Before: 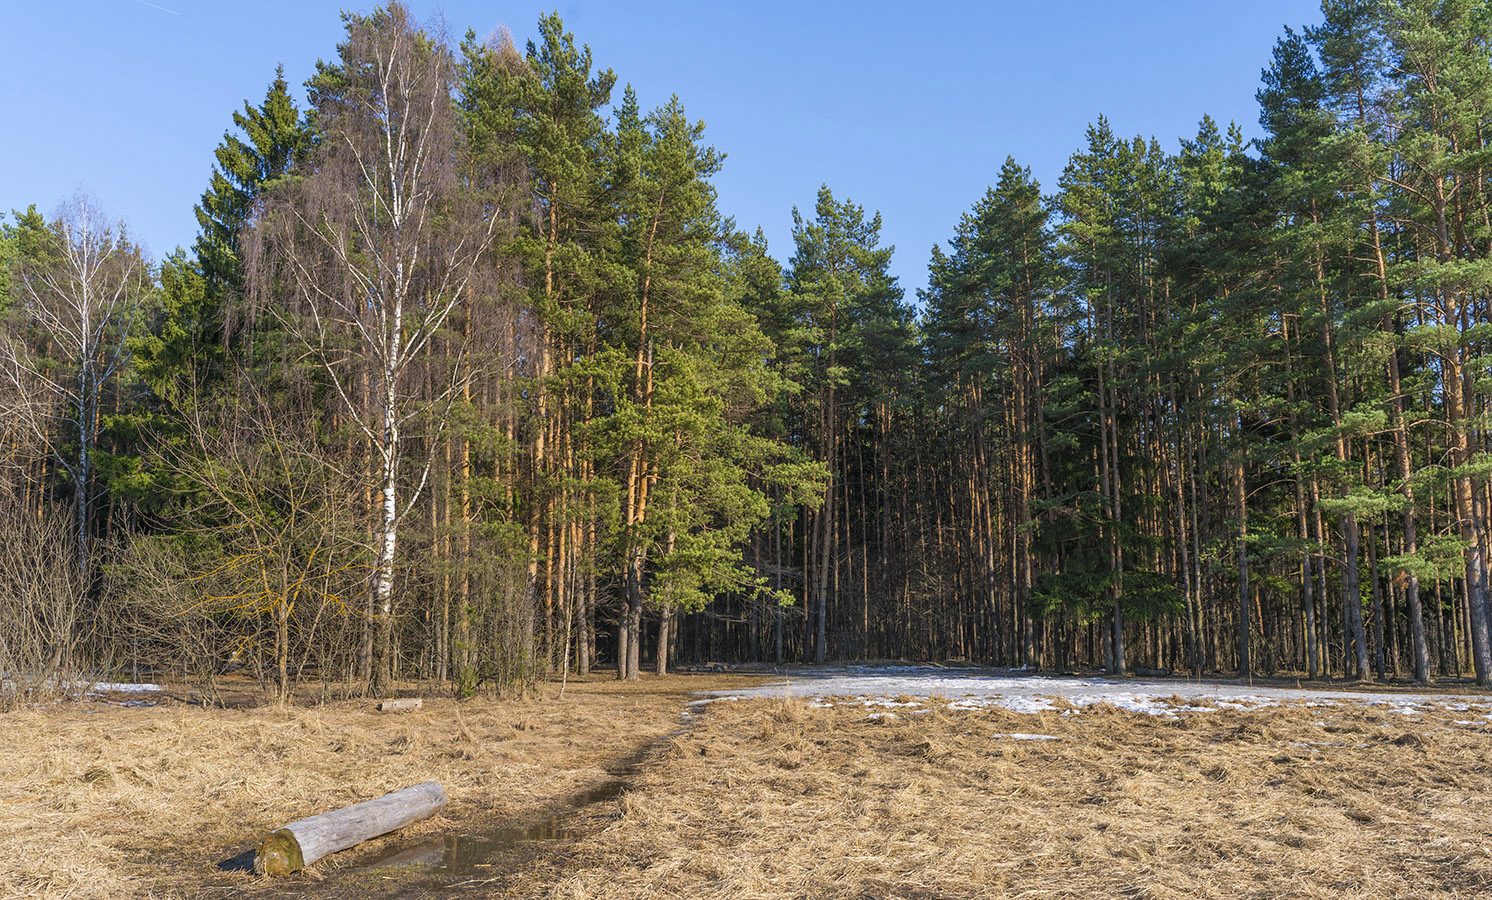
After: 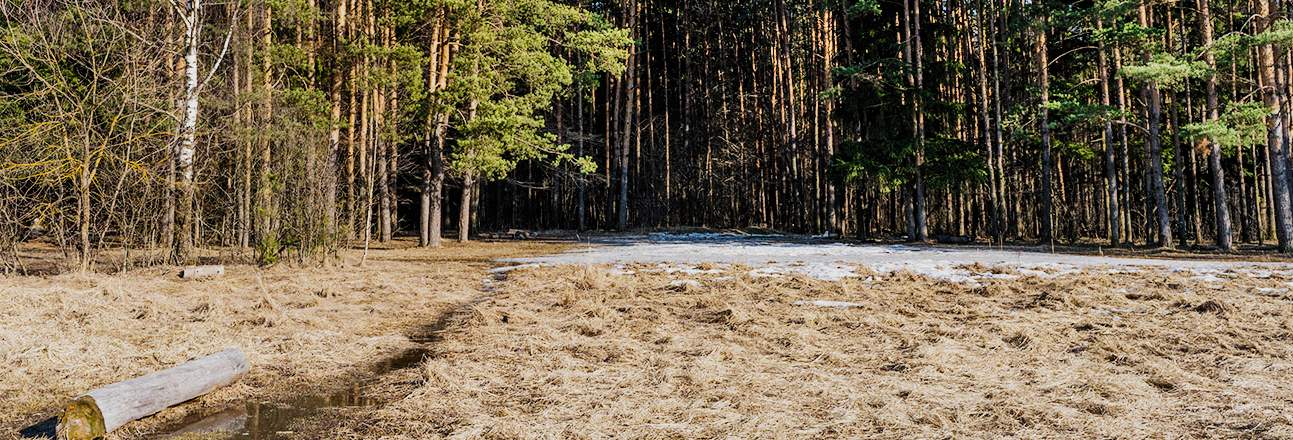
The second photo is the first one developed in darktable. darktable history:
crop and rotate: left 13.294%, top 48.173%, bottom 2.876%
filmic rgb: black relative exposure -7.65 EV, white relative exposure 4.56 EV, threshold 2.98 EV, hardness 3.61, contrast 0.995, add noise in highlights 0.002, preserve chrominance no, color science v3 (2019), use custom middle-gray values true, contrast in highlights soft, enable highlight reconstruction true
tone equalizer: -8 EV -0.769 EV, -7 EV -0.69 EV, -6 EV -0.592 EV, -5 EV -0.412 EV, -3 EV 0.383 EV, -2 EV 0.6 EV, -1 EV 0.679 EV, +0 EV 0.781 EV, edges refinement/feathering 500, mask exposure compensation -1.57 EV, preserve details no
shadows and highlights: shadows 52.67, soften with gaussian
